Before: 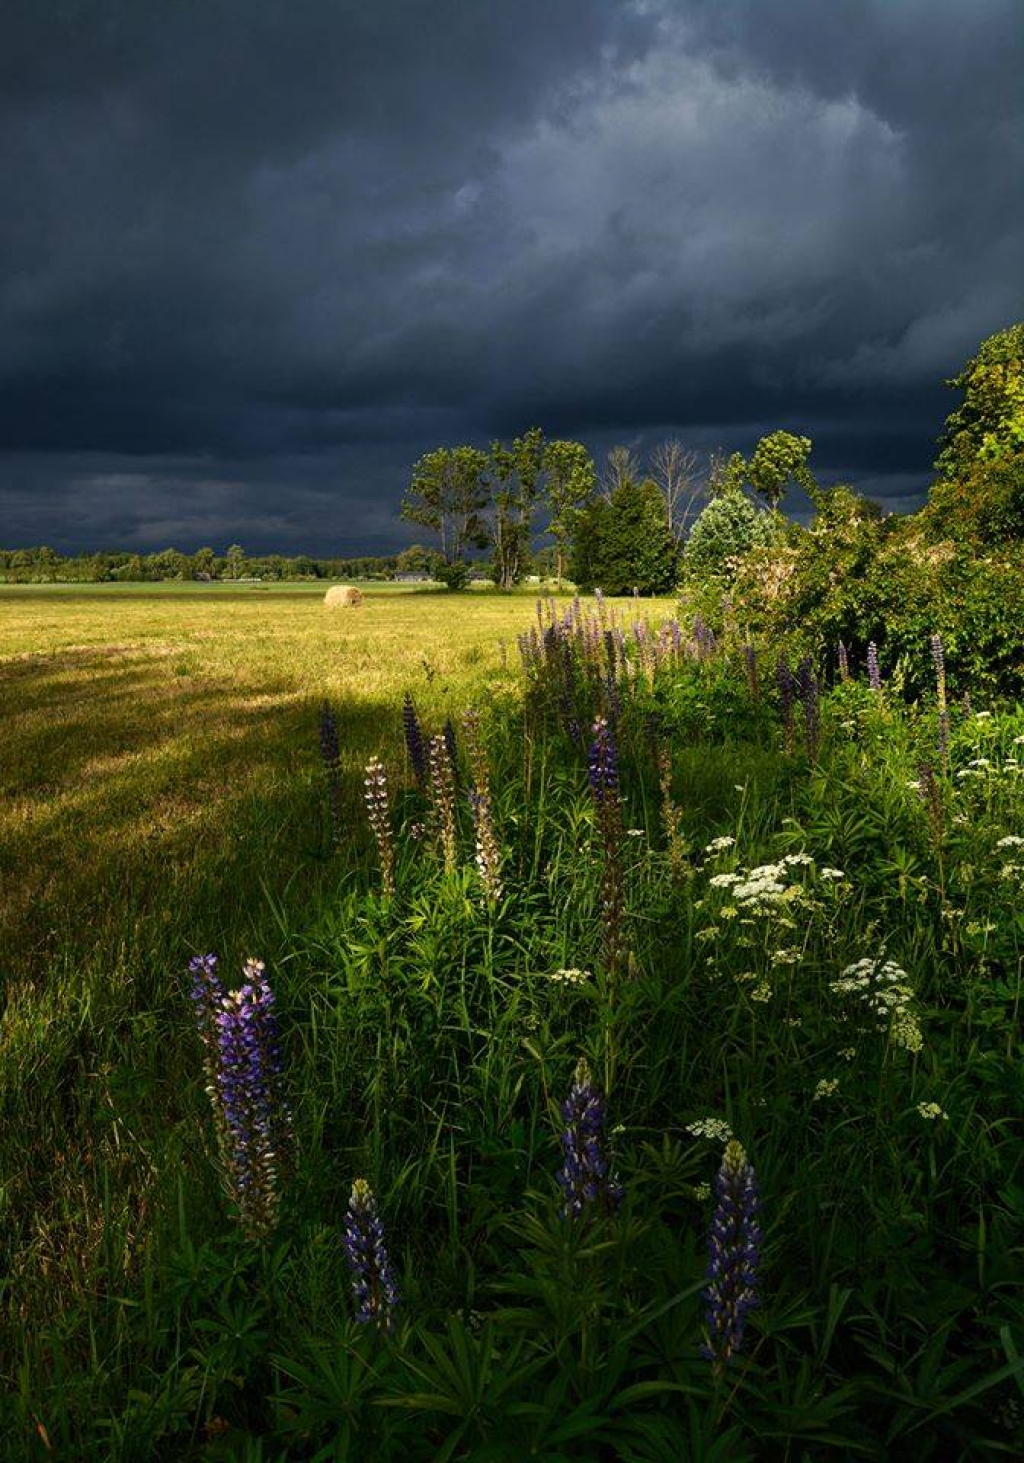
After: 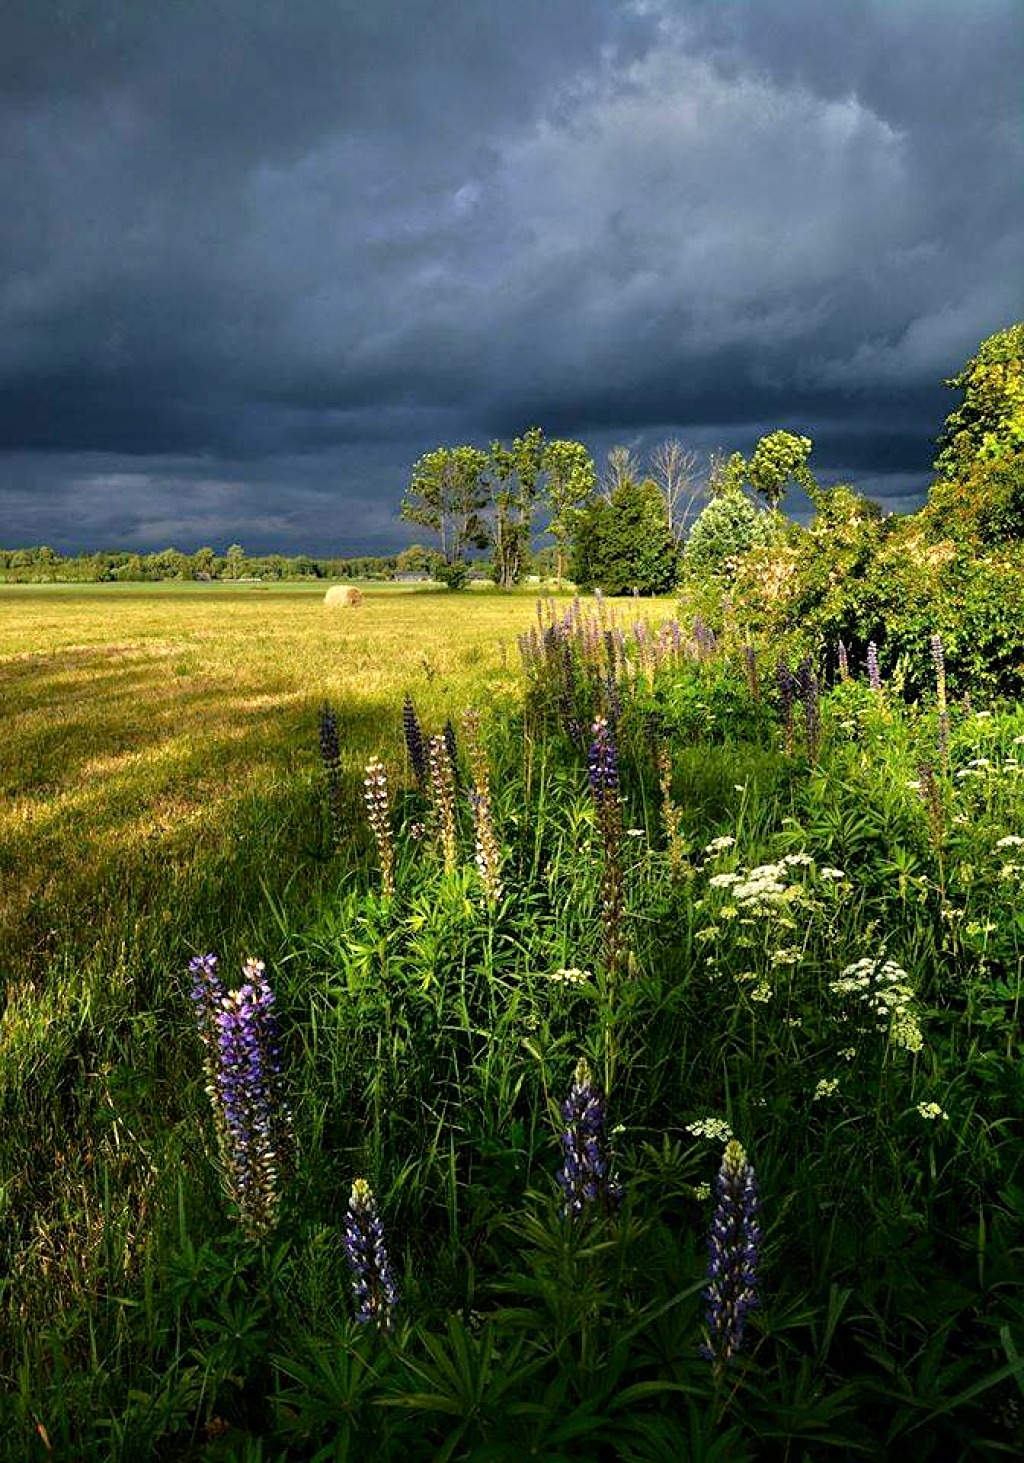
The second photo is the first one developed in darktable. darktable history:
exposure: black level correction 0.001, exposure 0.014 EV, compensate highlight preservation false
sharpen: amount 0.2
tone equalizer: -7 EV 0.15 EV, -6 EV 0.6 EV, -5 EV 1.15 EV, -4 EV 1.33 EV, -3 EV 1.15 EV, -2 EV 0.6 EV, -1 EV 0.15 EV, mask exposure compensation -0.5 EV
